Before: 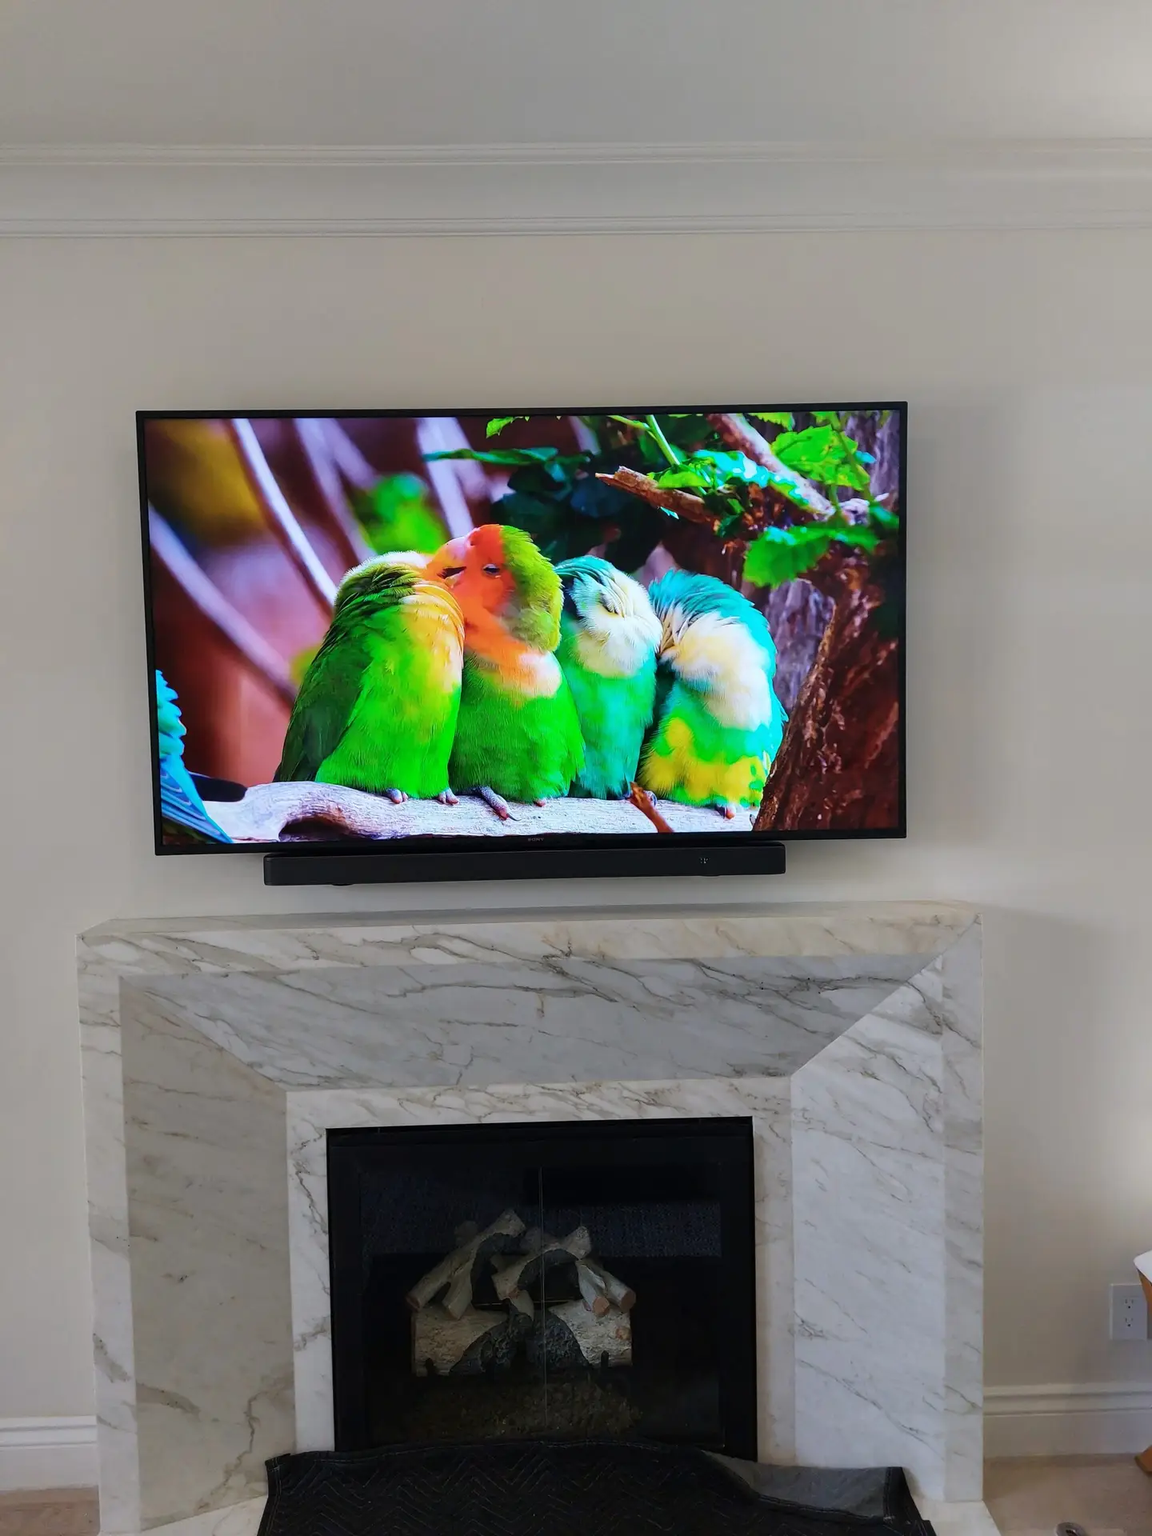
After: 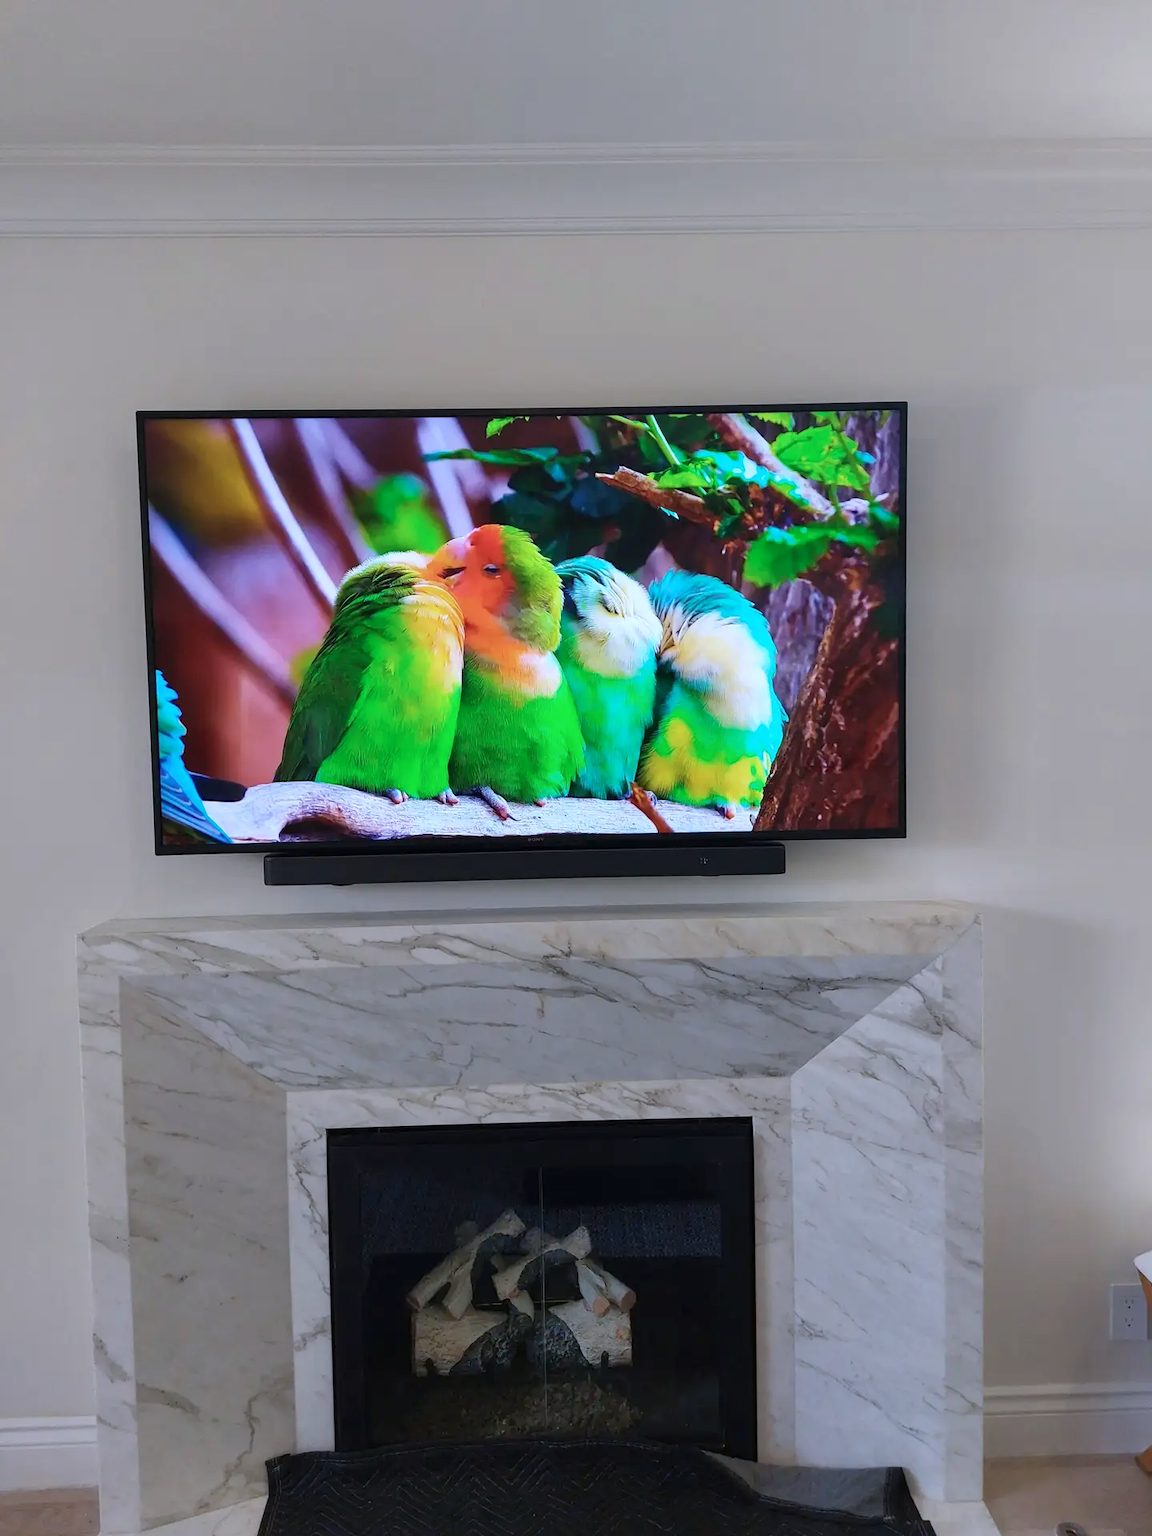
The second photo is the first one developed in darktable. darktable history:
color calibration: illuminant as shot in camera, x 0.358, y 0.373, temperature 4628.91 K, gamut compression 1.73
shadows and highlights: shadows 42.95, highlights 7.26
